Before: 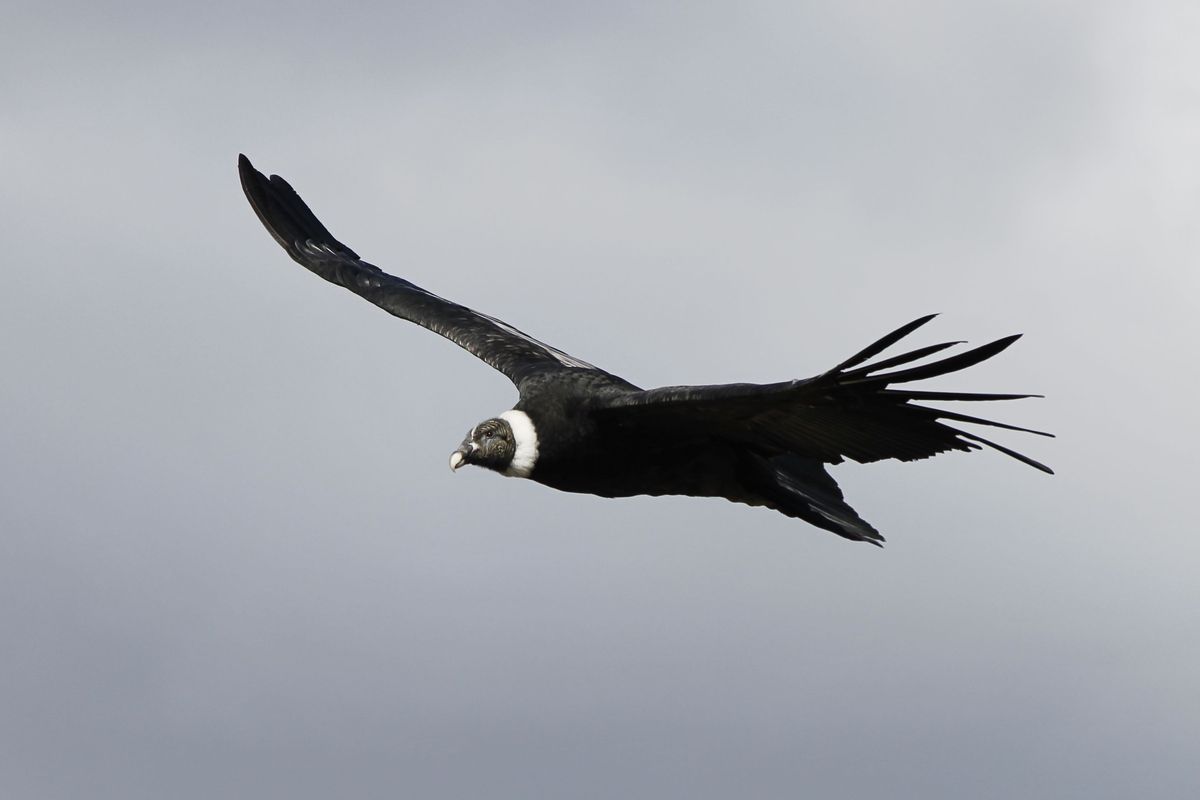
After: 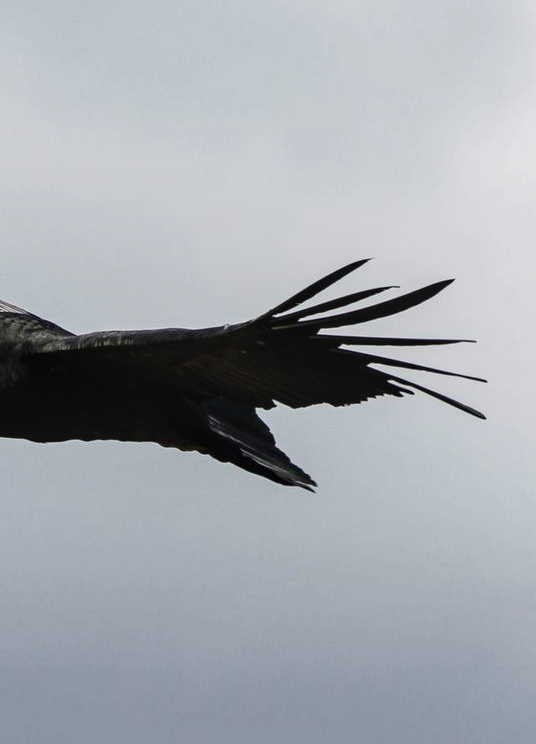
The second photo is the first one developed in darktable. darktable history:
local contrast: detail 130%
crop: left 47.373%, top 6.938%, right 7.907%
exposure: exposure 0.128 EV, compensate highlight preservation false
